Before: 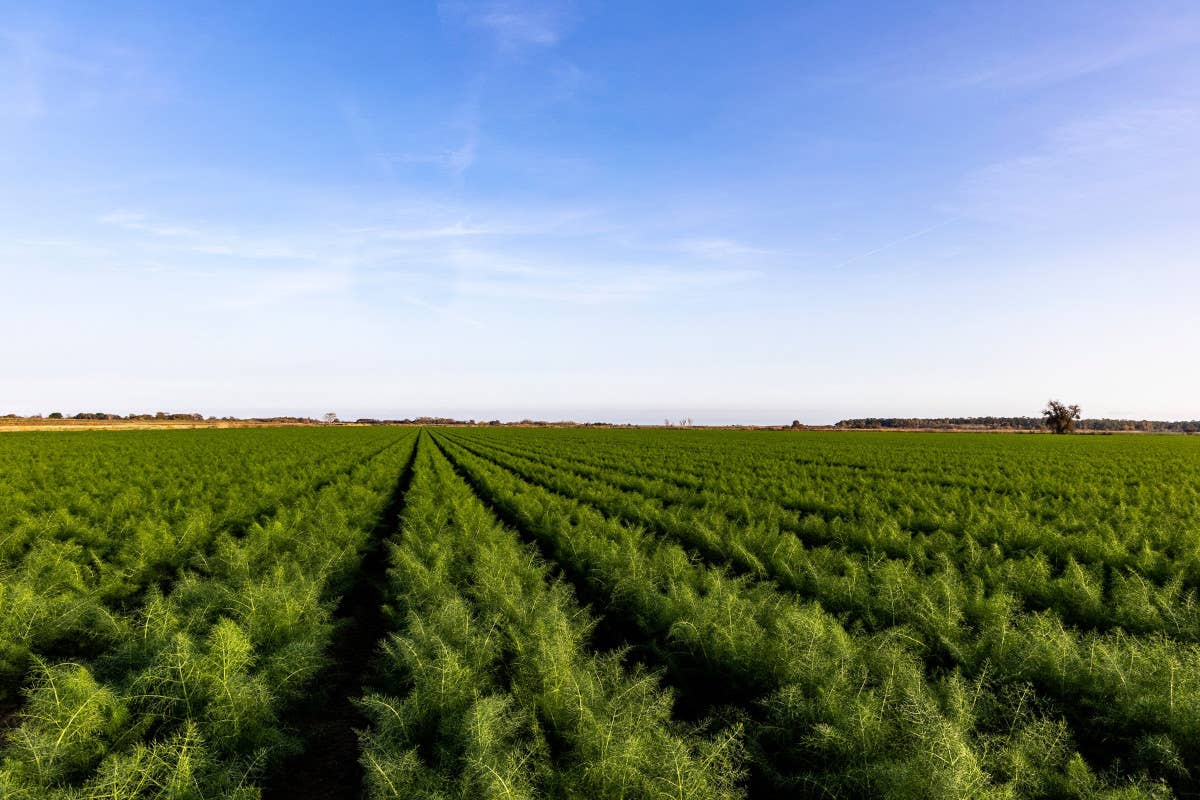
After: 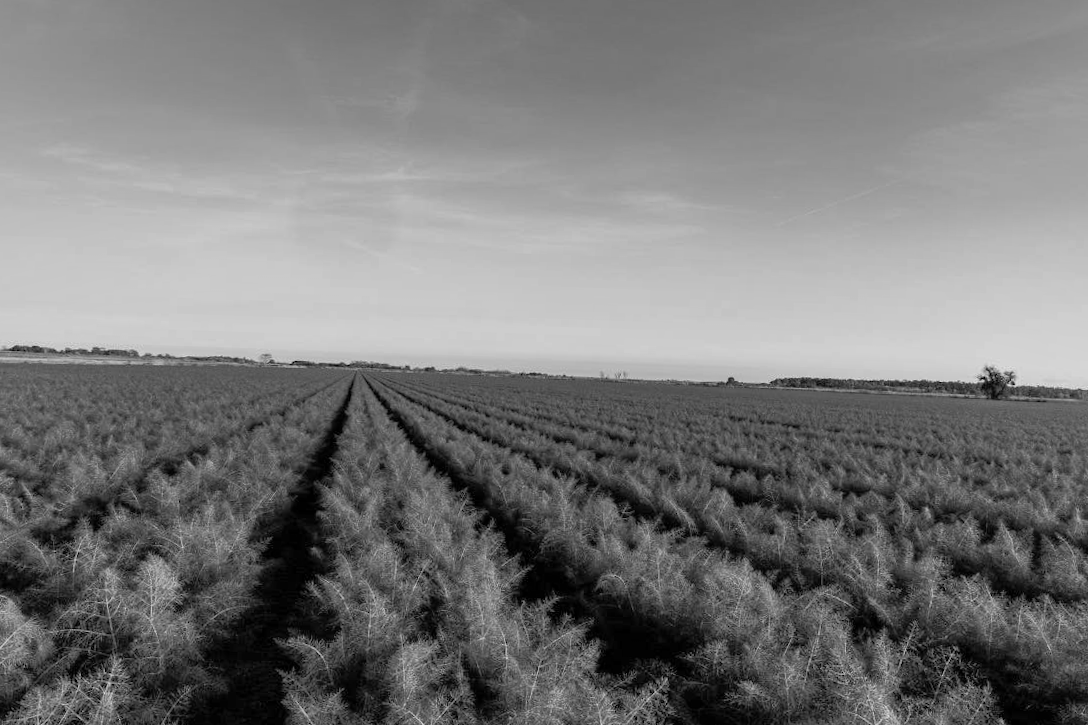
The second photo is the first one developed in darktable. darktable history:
shadows and highlights: on, module defaults
crop and rotate: angle -1.96°, left 3.097%, top 4.154%, right 1.586%, bottom 0.529%
monochrome: a 32, b 64, size 2.3, highlights 1
graduated density: on, module defaults
